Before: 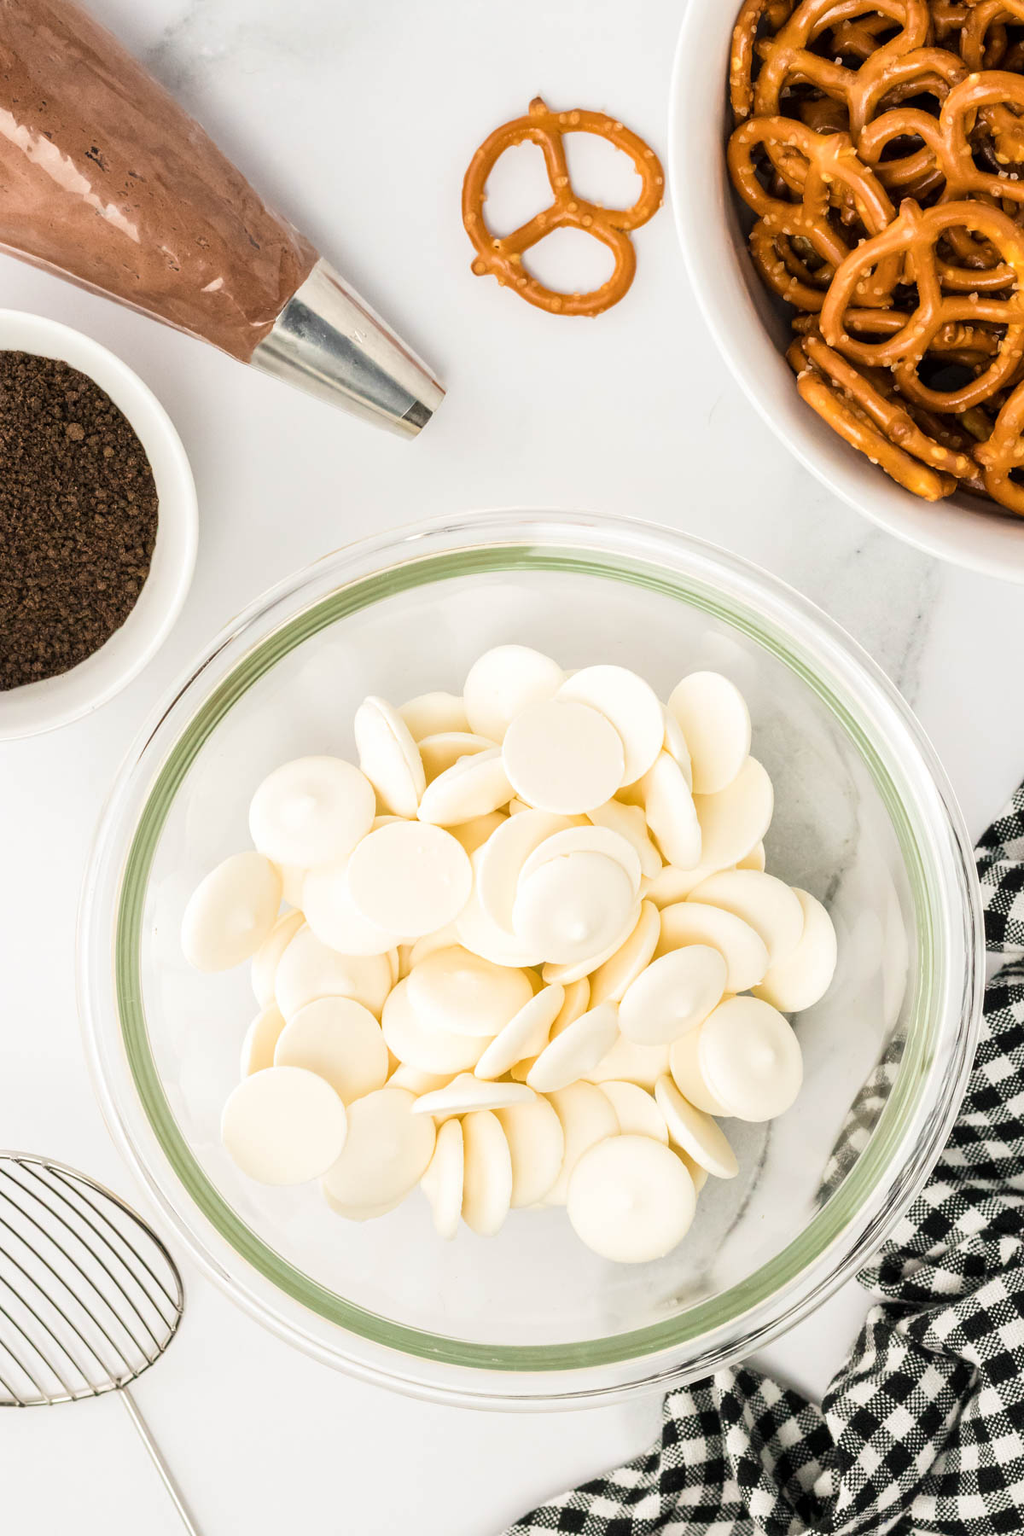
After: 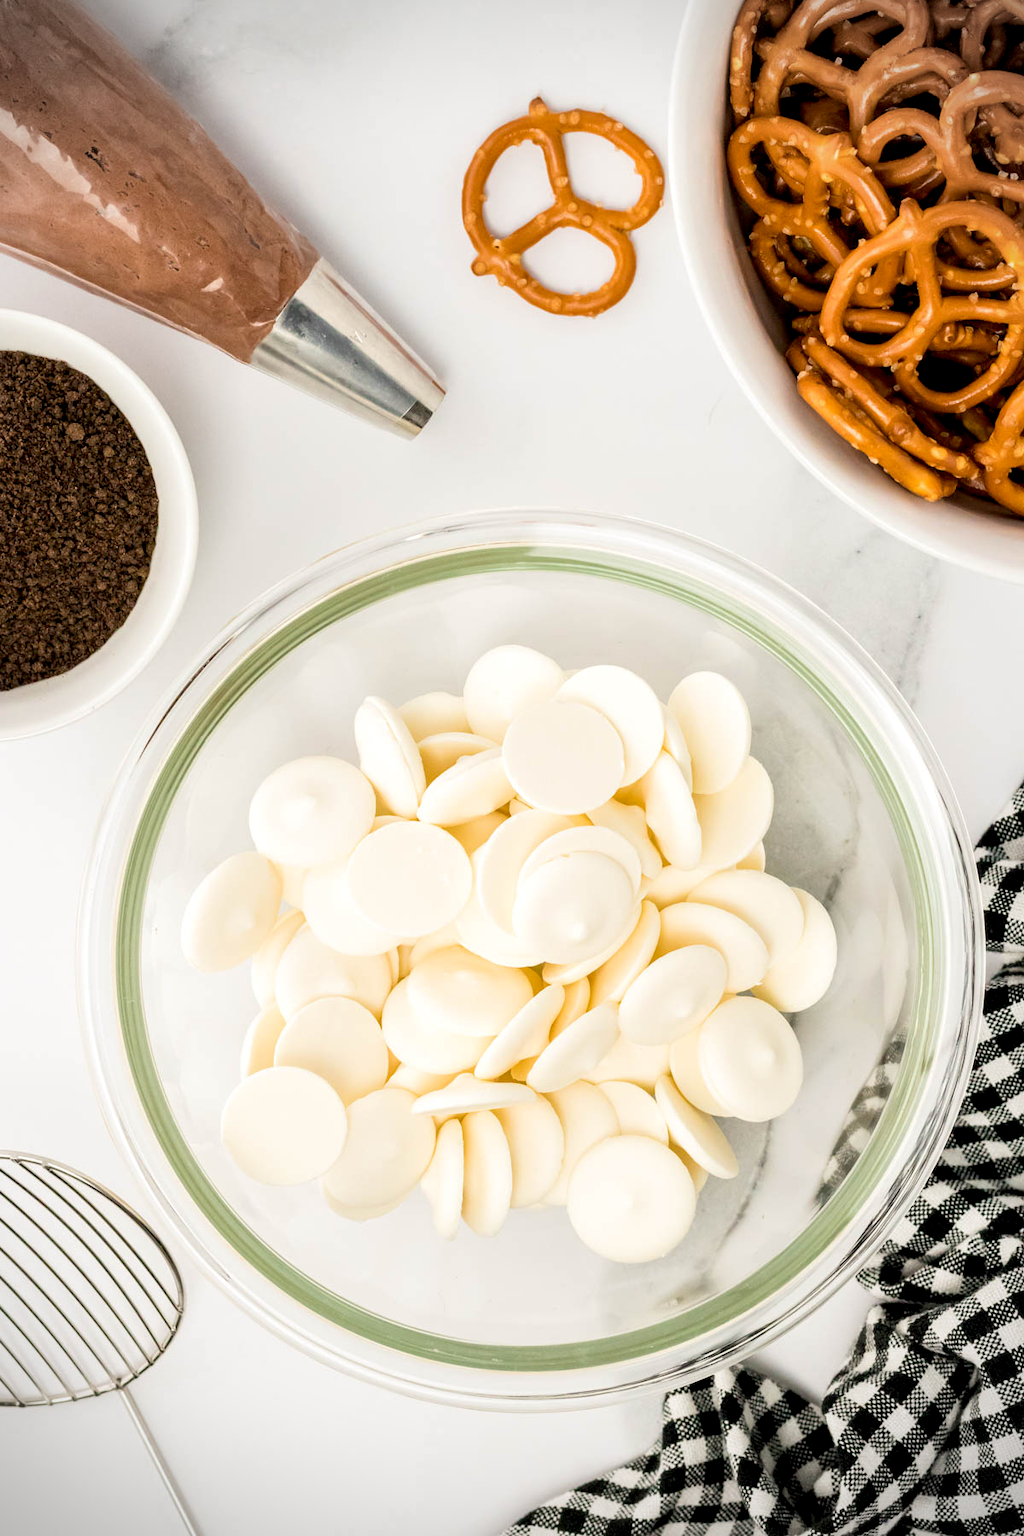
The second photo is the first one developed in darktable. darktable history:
exposure: black level correction 0.009, exposure 0.017 EV, compensate highlight preservation false
vignetting: dithering 8-bit output
